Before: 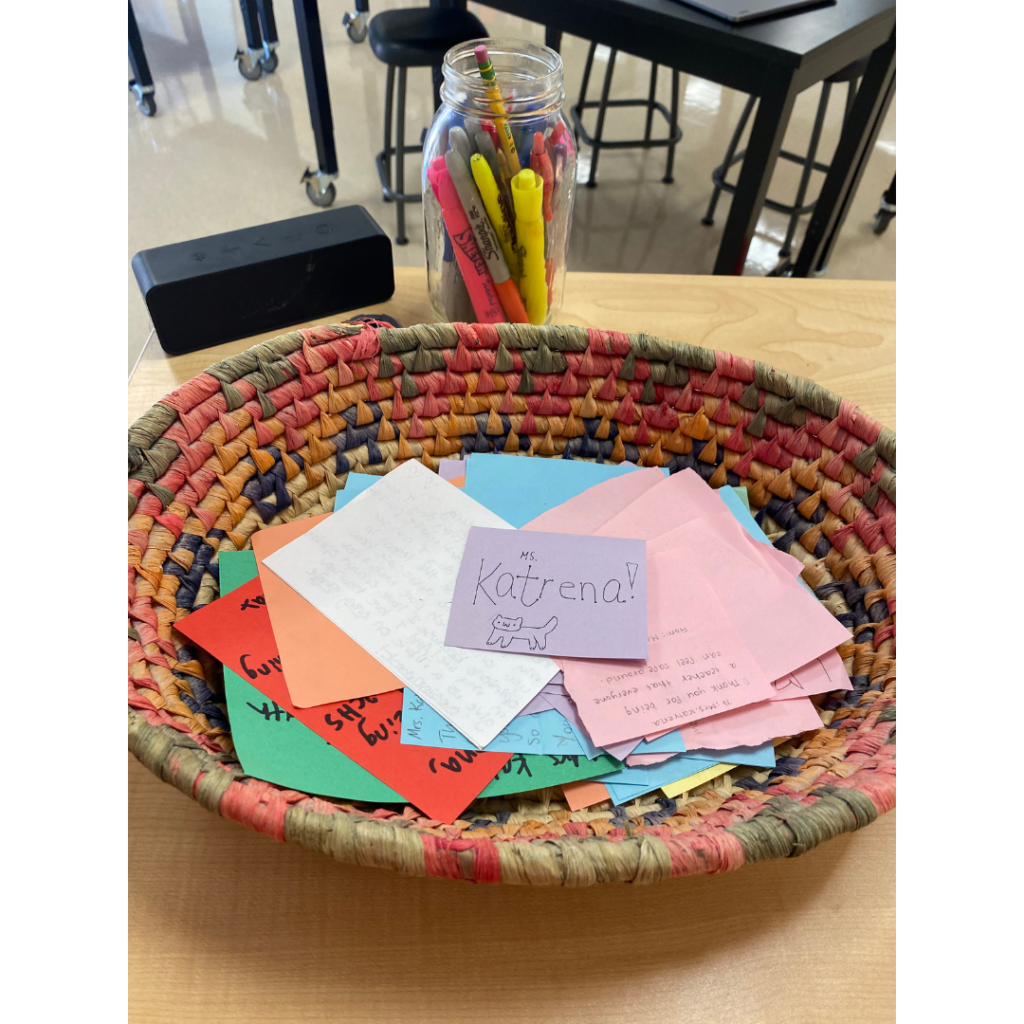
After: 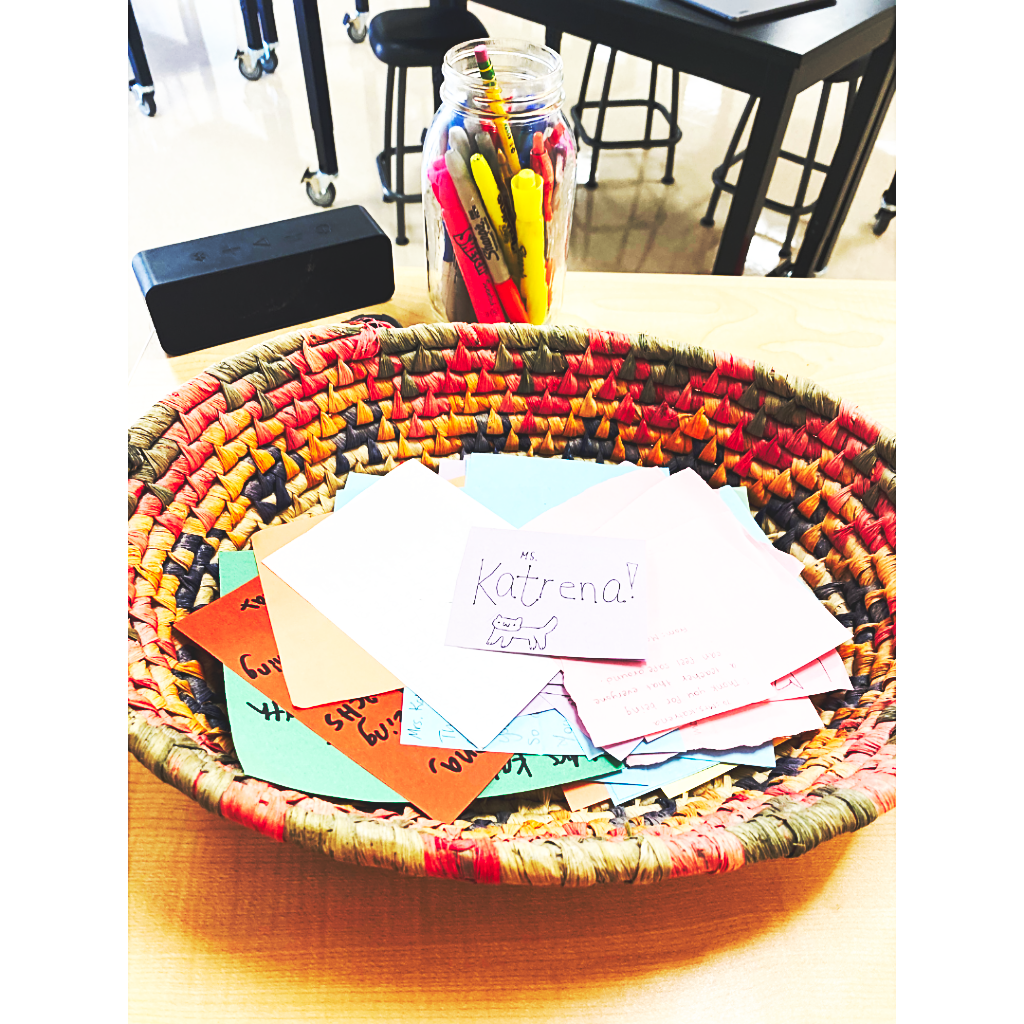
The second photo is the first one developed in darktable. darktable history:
base curve: curves: ch0 [(0, 0.015) (0.085, 0.116) (0.134, 0.298) (0.19, 0.545) (0.296, 0.764) (0.599, 0.982) (1, 1)], preserve colors none
sharpen: amount 0.478
